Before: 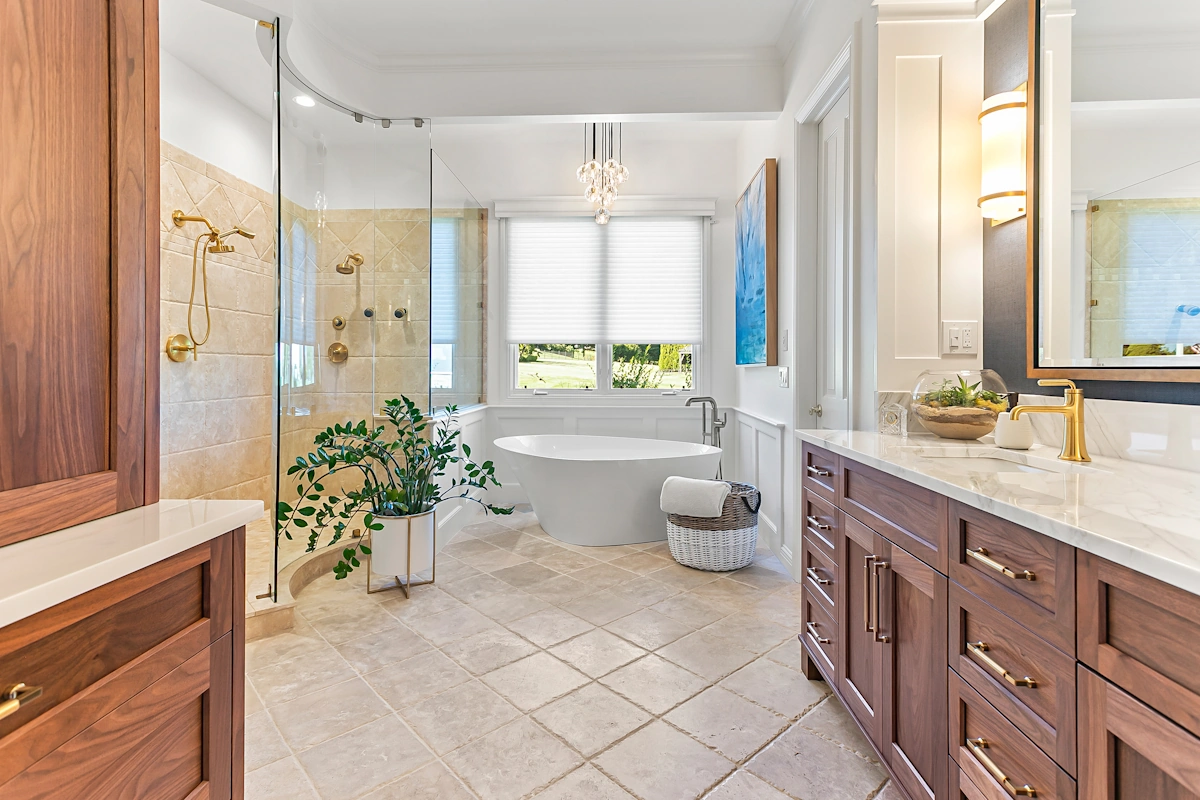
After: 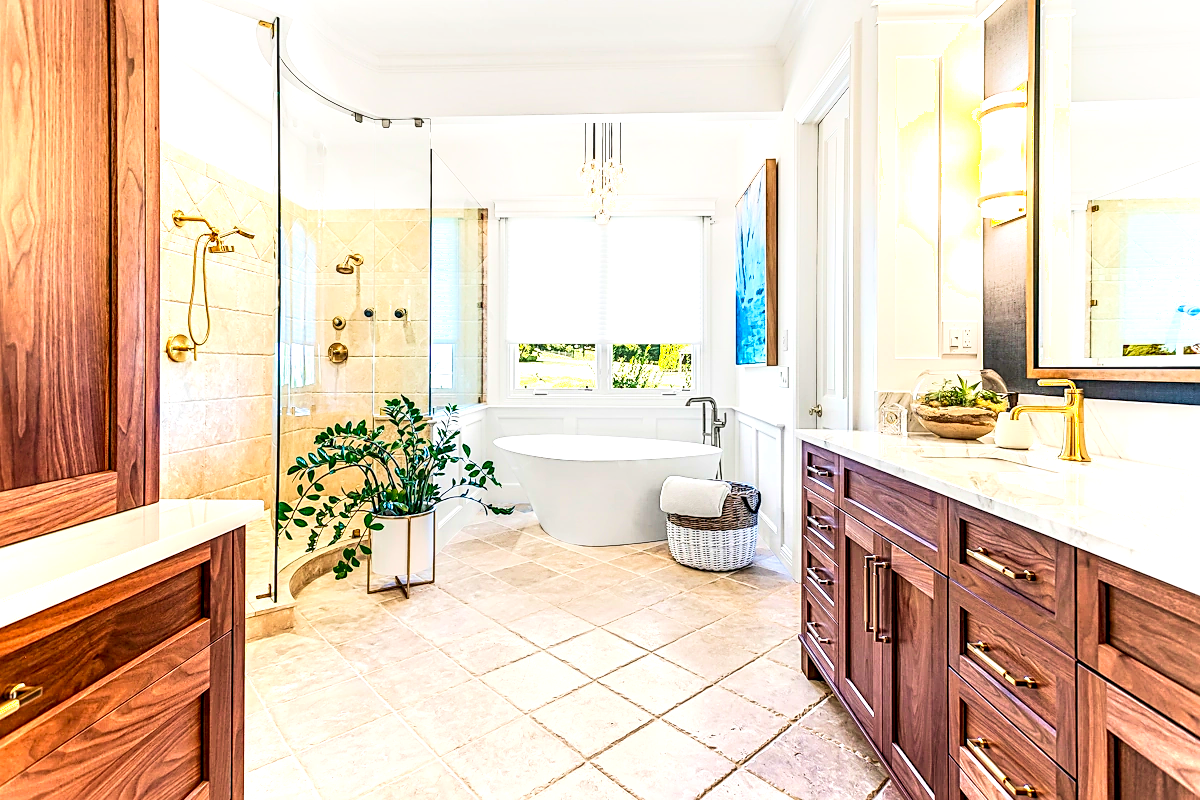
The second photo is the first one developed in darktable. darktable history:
exposure: black level correction -0.002, exposure 0.54 EV, compensate highlight preservation false
velvia: on, module defaults
local contrast: highlights 19%, detail 186%
shadows and highlights: shadows -62.32, white point adjustment -5.22, highlights 61.59
sharpen: on, module defaults
contrast brightness saturation: saturation 0.5
